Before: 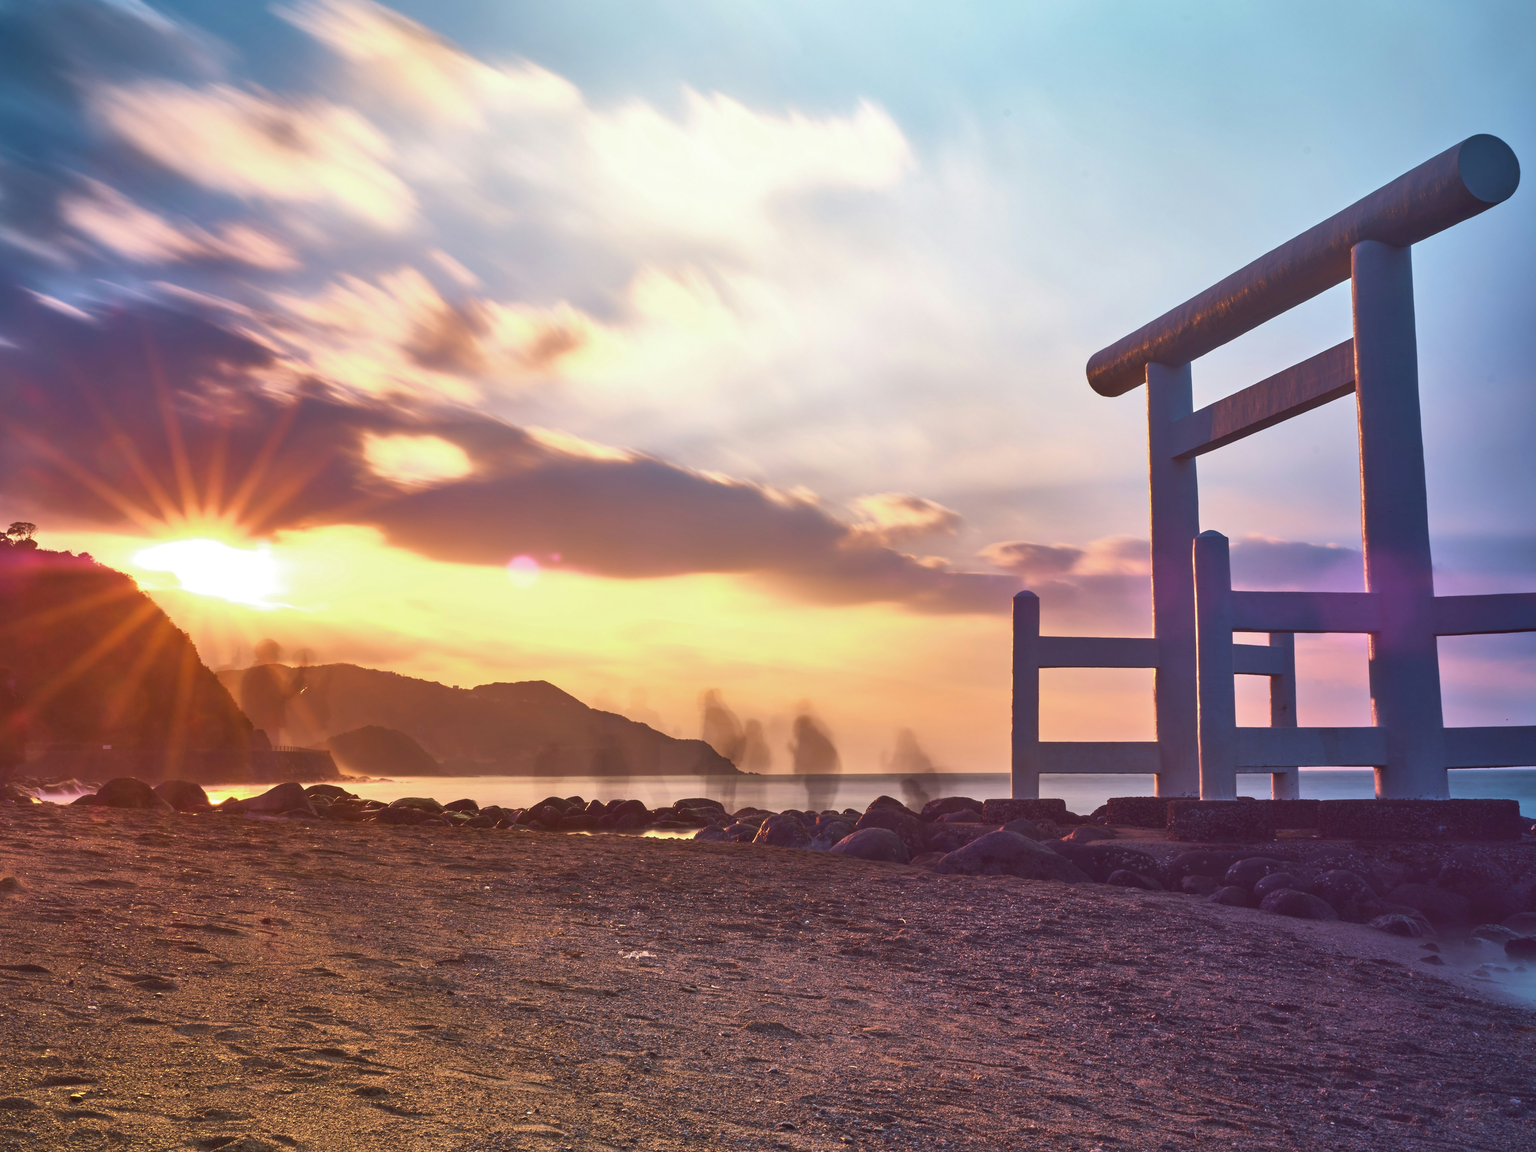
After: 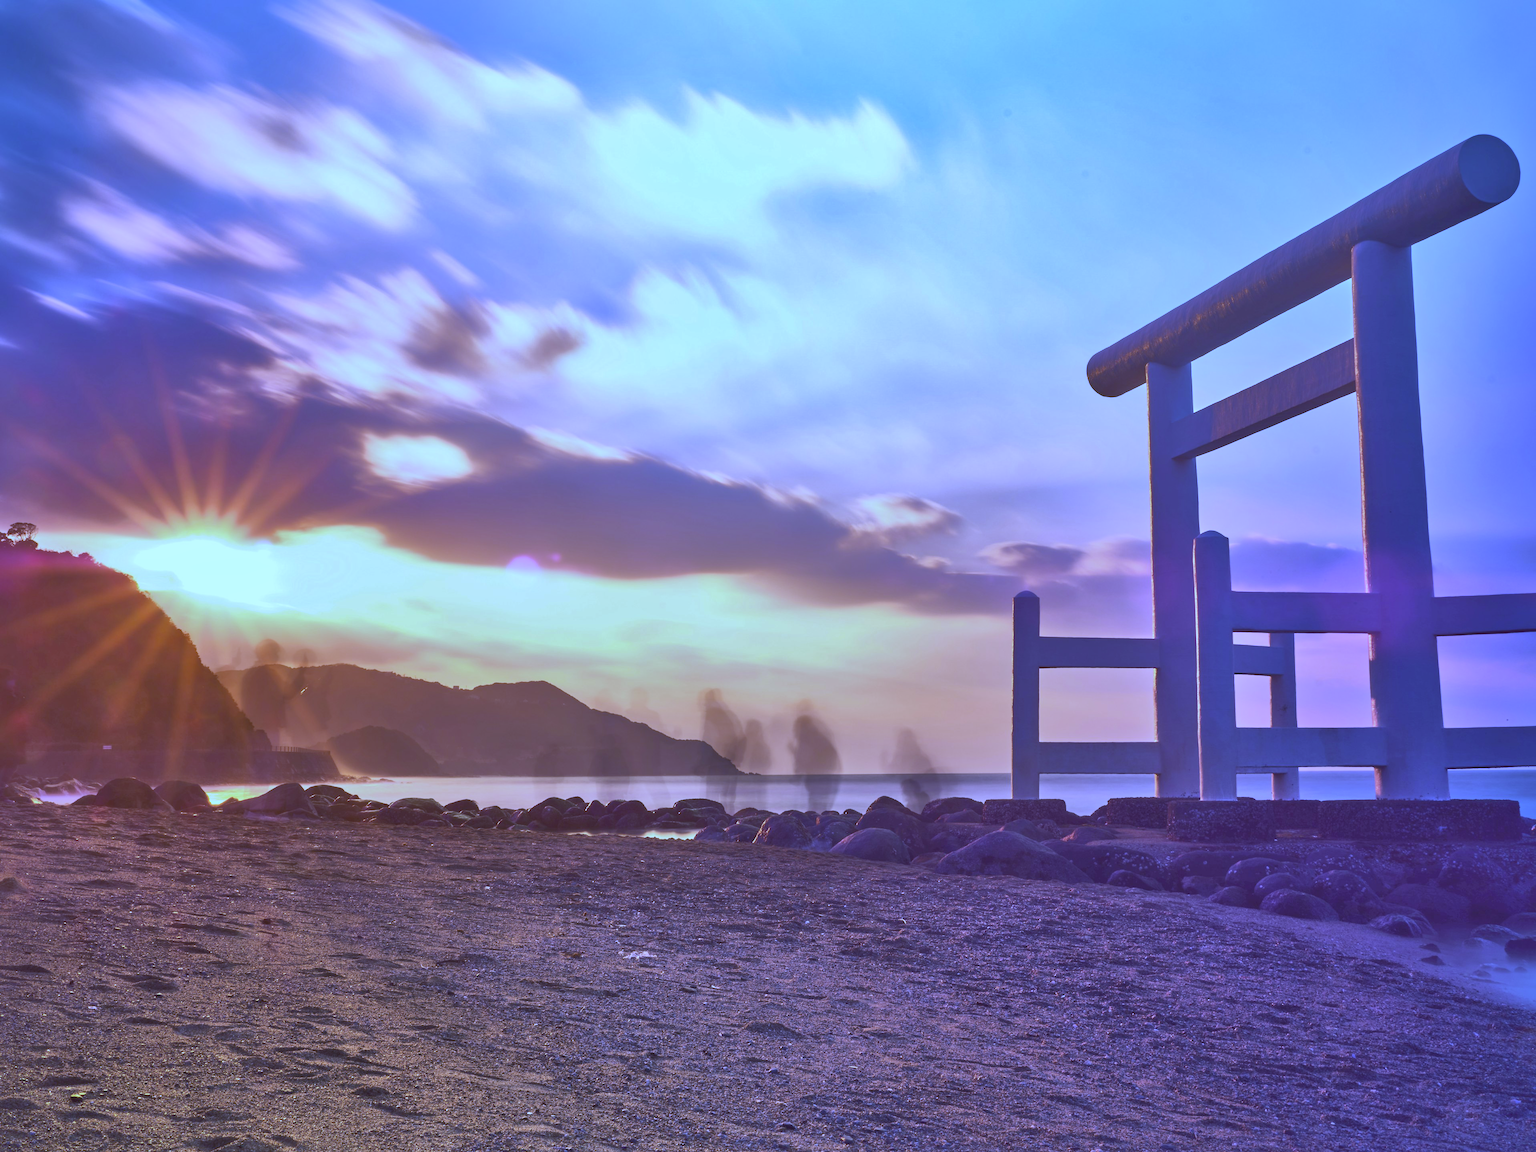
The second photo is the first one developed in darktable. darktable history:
shadows and highlights: on, module defaults
white balance: red 0.766, blue 1.537
color correction: highlights a* 5.81, highlights b* 4.84
